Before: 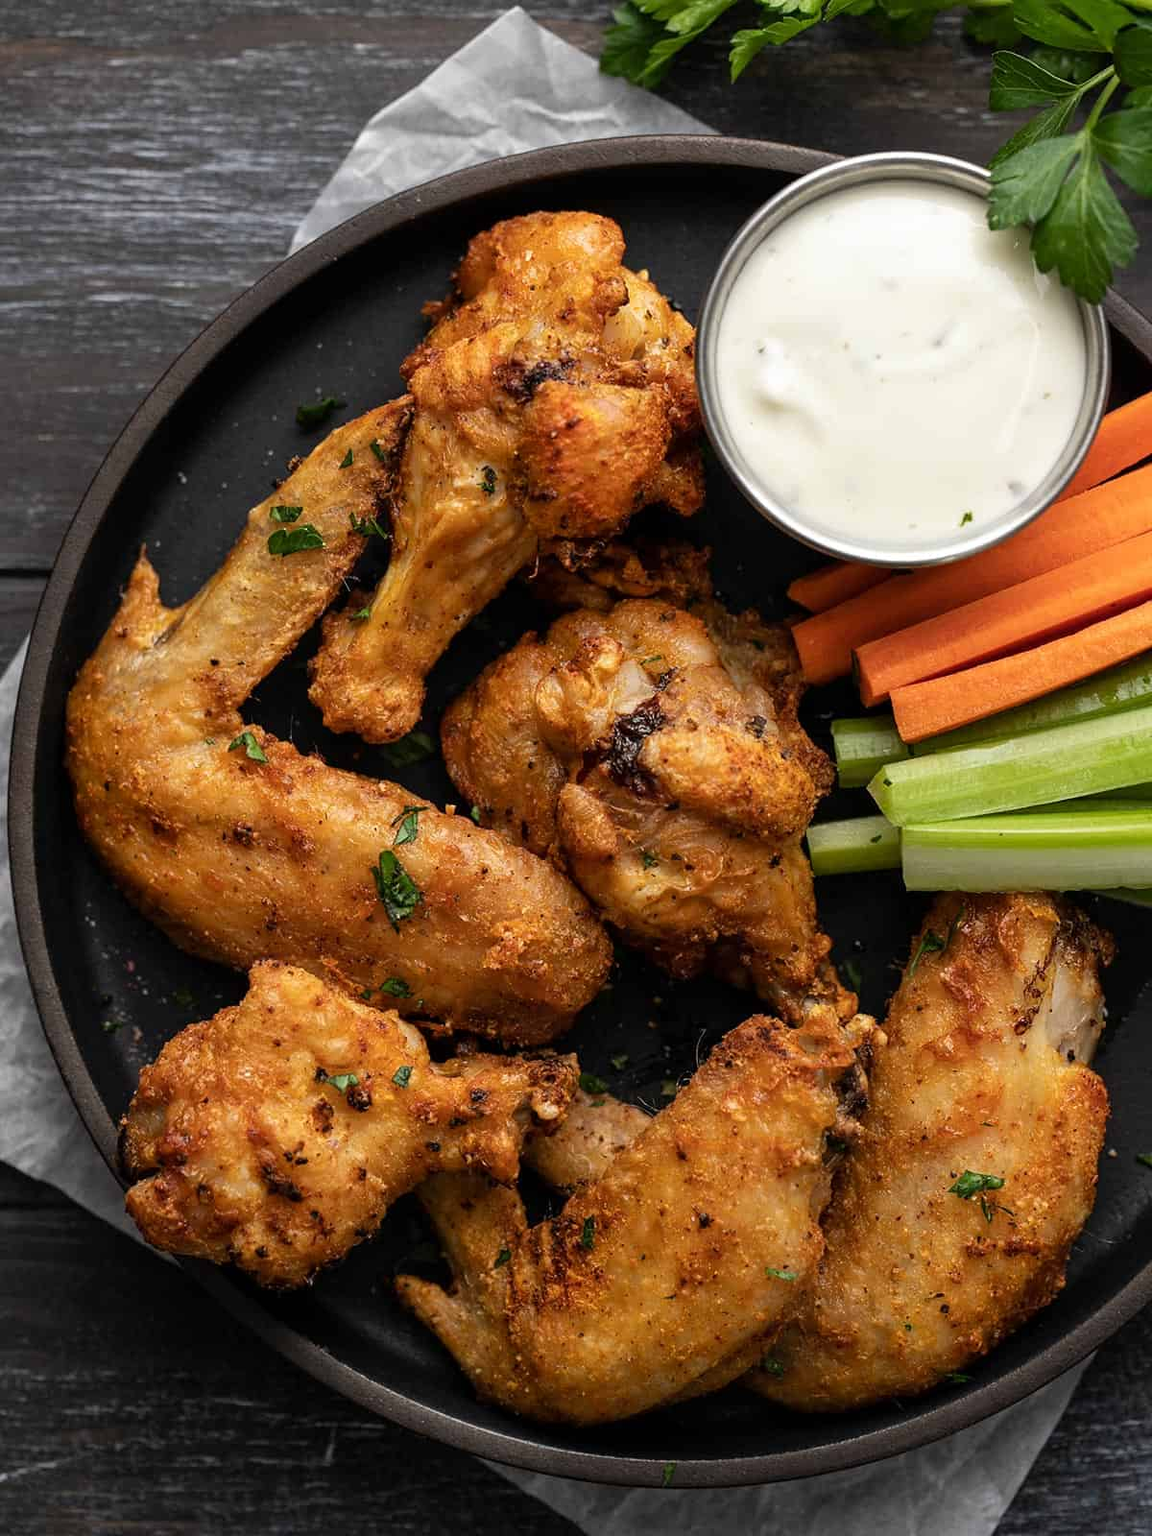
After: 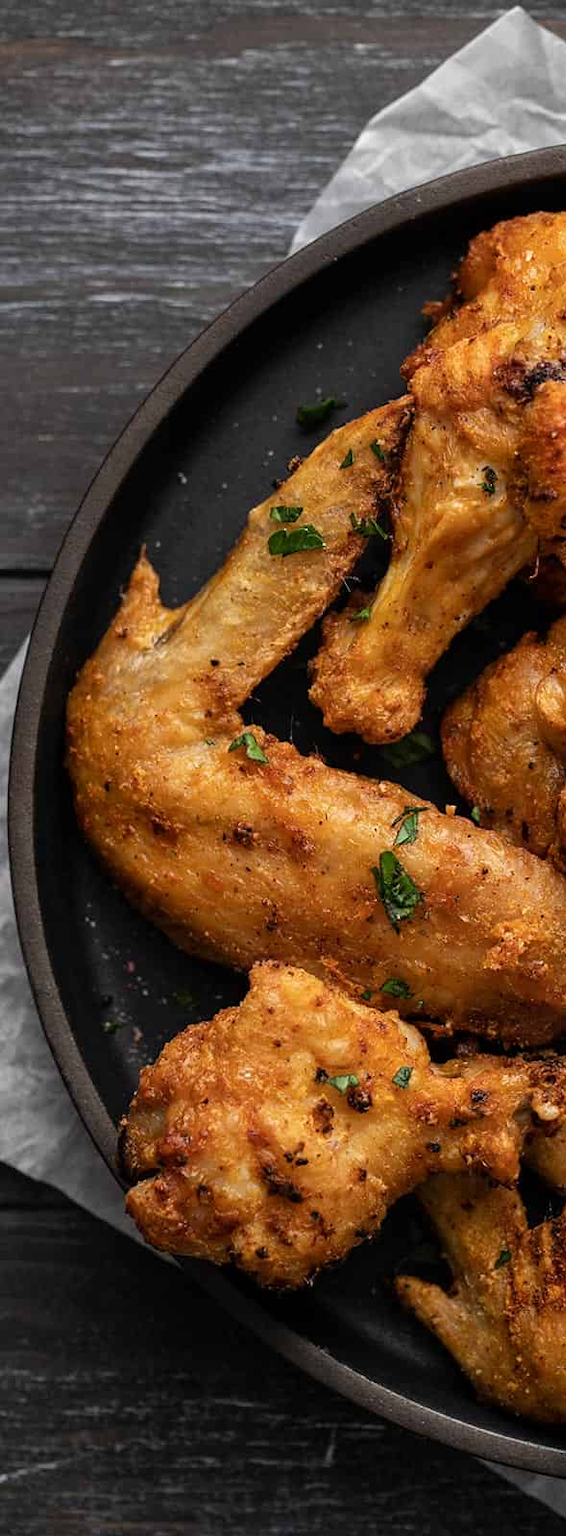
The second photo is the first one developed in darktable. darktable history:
crop and rotate: left 0.006%, top 0%, right 50.798%
